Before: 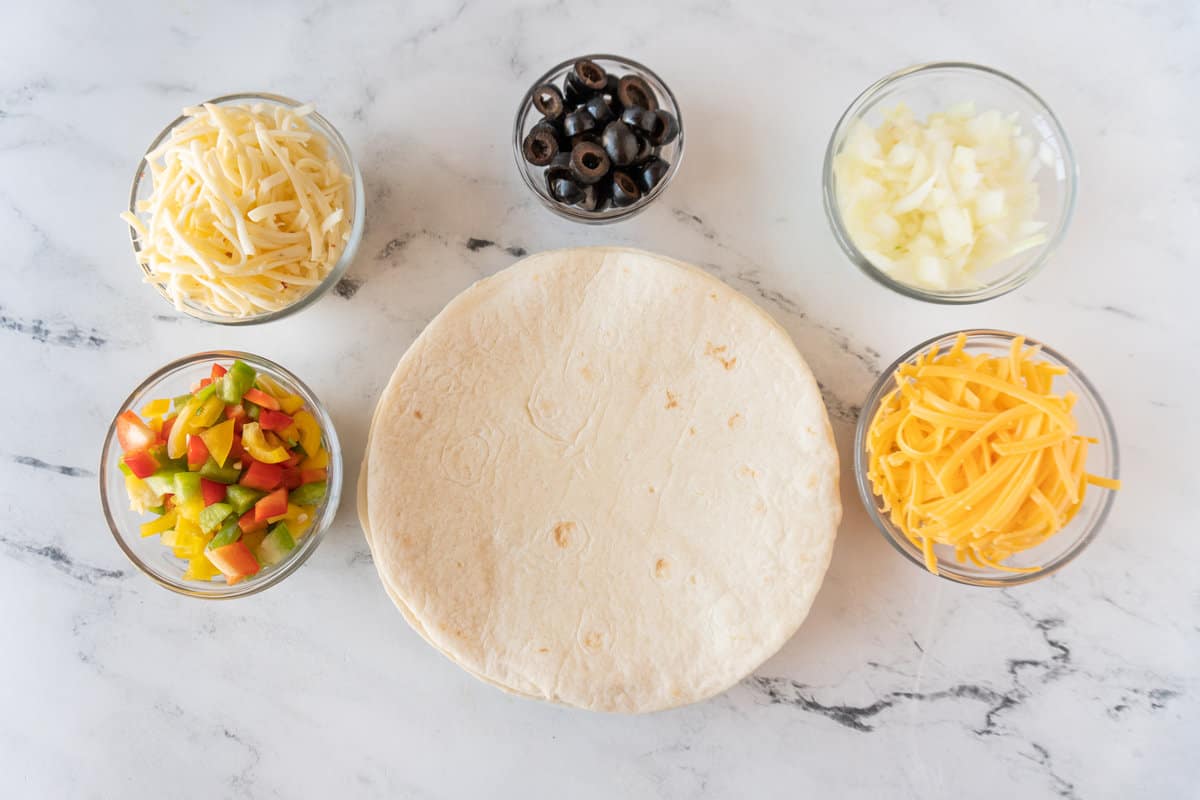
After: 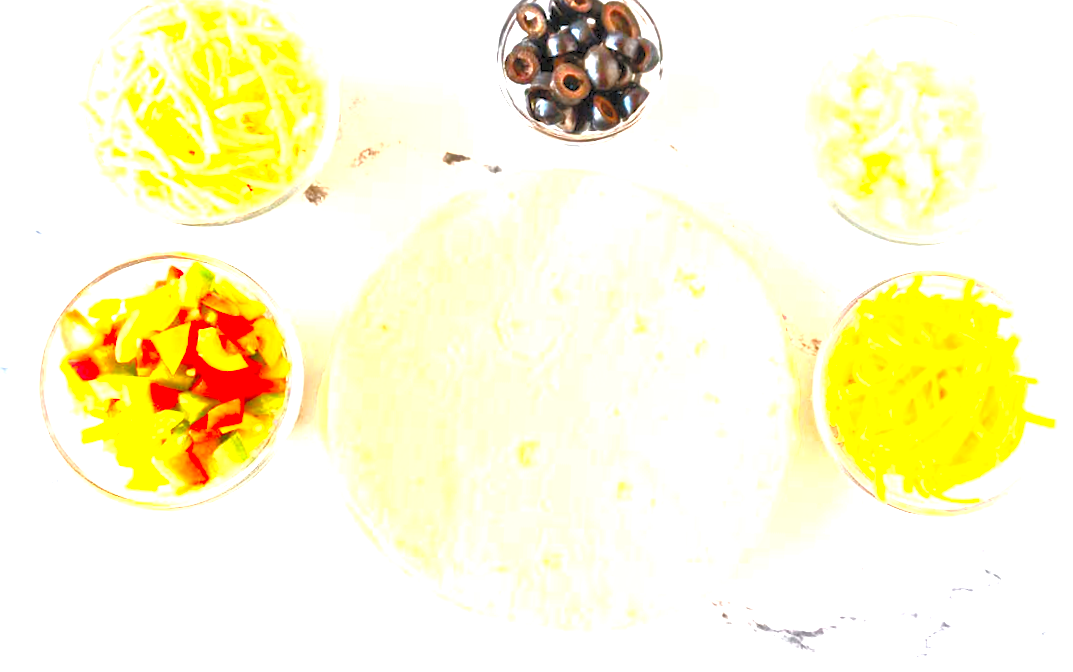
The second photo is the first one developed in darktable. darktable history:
contrast brightness saturation: contrast 1, brightness 1, saturation 1
rotate and perspective: rotation 0.679°, lens shift (horizontal) 0.136, crop left 0.009, crop right 0.991, crop top 0.078, crop bottom 0.95
levels: levels [0.036, 0.364, 0.827]
crop and rotate: angle -1.96°, left 3.097%, top 4.154%, right 1.586%, bottom 0.529%
